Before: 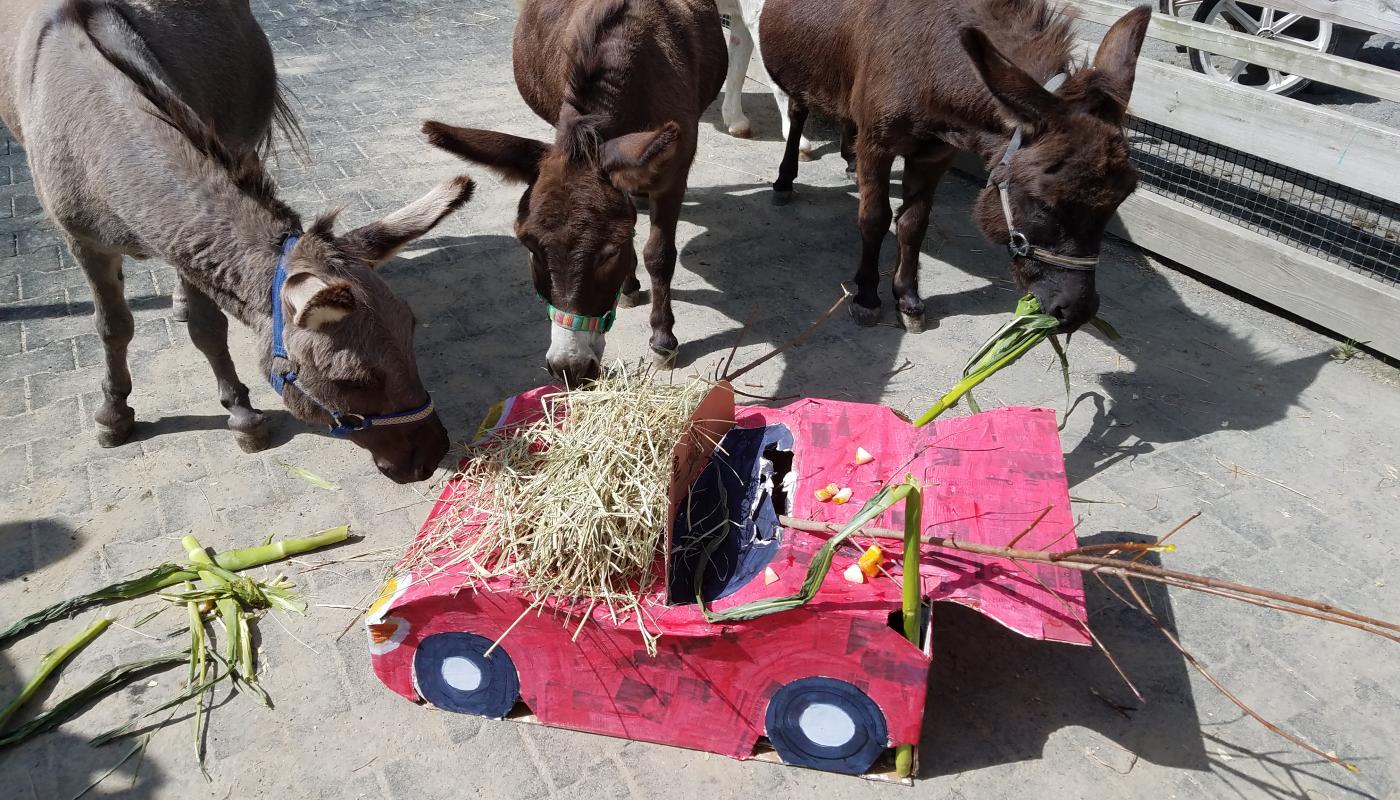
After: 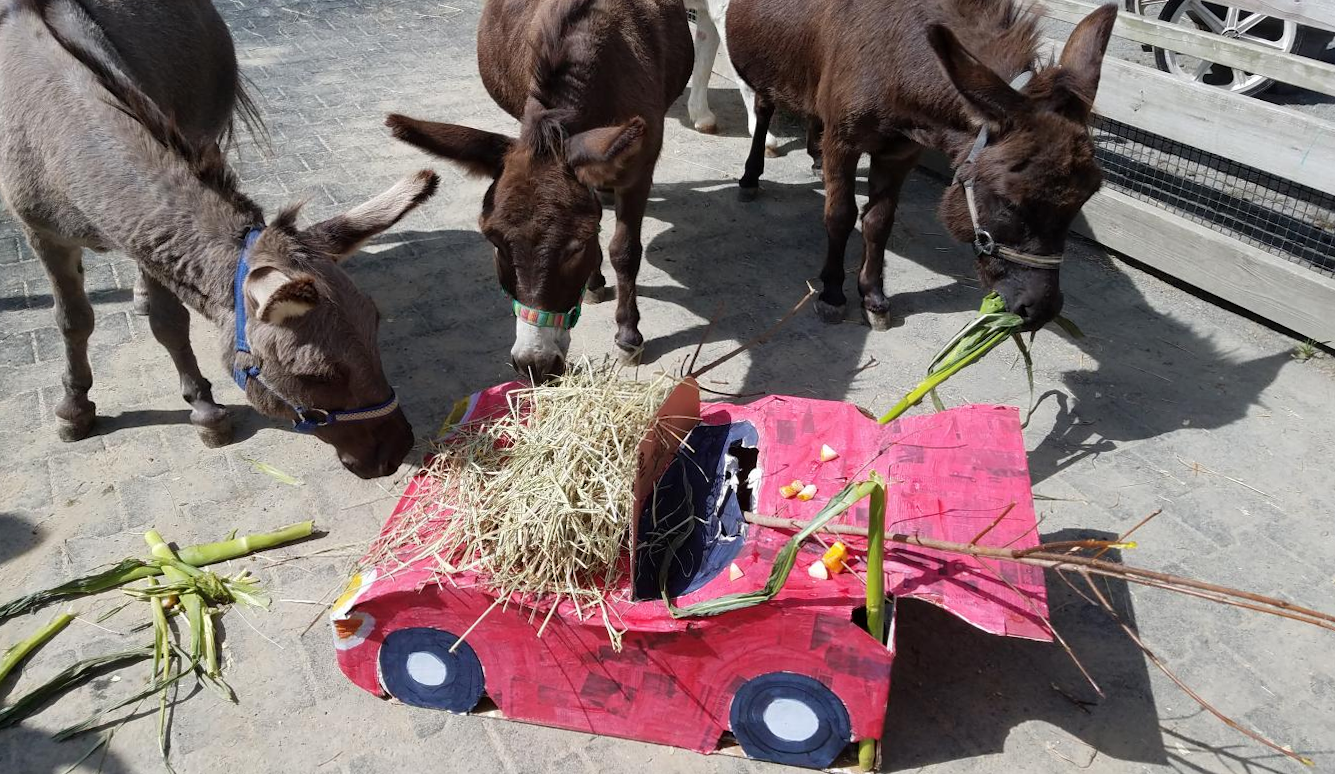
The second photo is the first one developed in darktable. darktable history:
crop and rotate: left 2.536%, right 1.107%, bottom 2.246%
rotate and perspective: rotation 0.174°, lens shift (vertical) 0.013, lens shift (horizontal) 0.019, shear 0.001, automatic cropping original format, crop left 0.007, crop right 0.991, crop top 0.016, crop bottom 0.997
